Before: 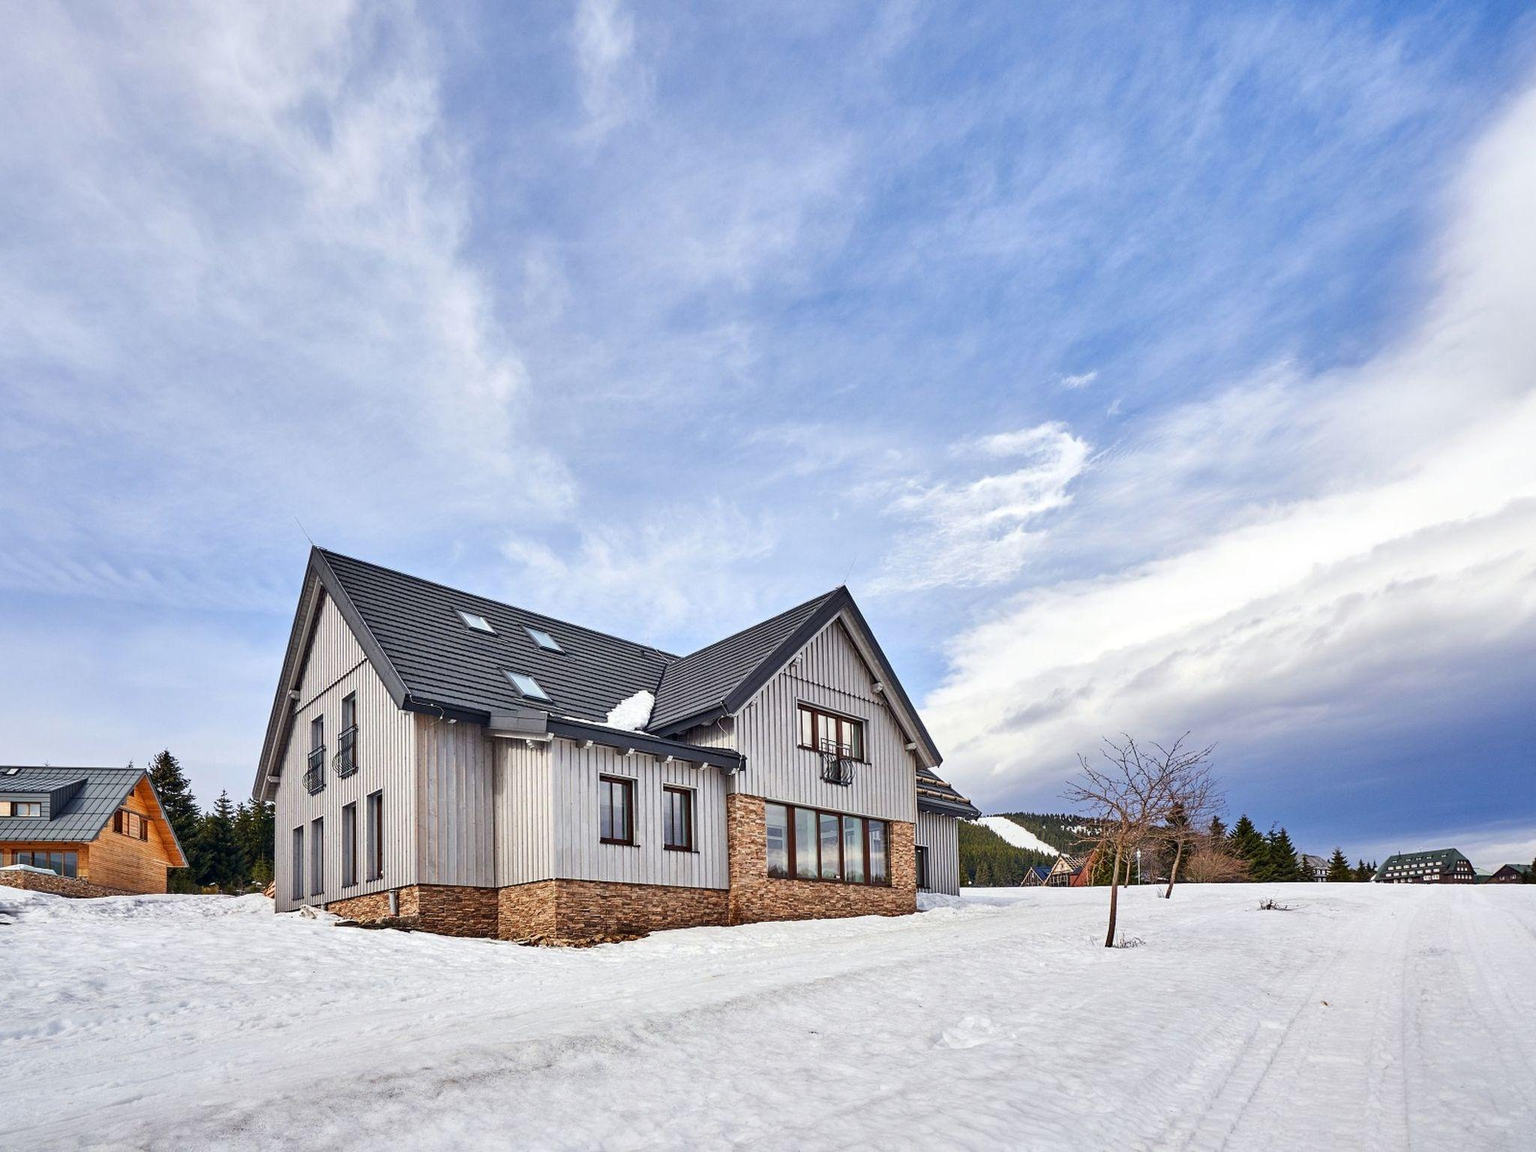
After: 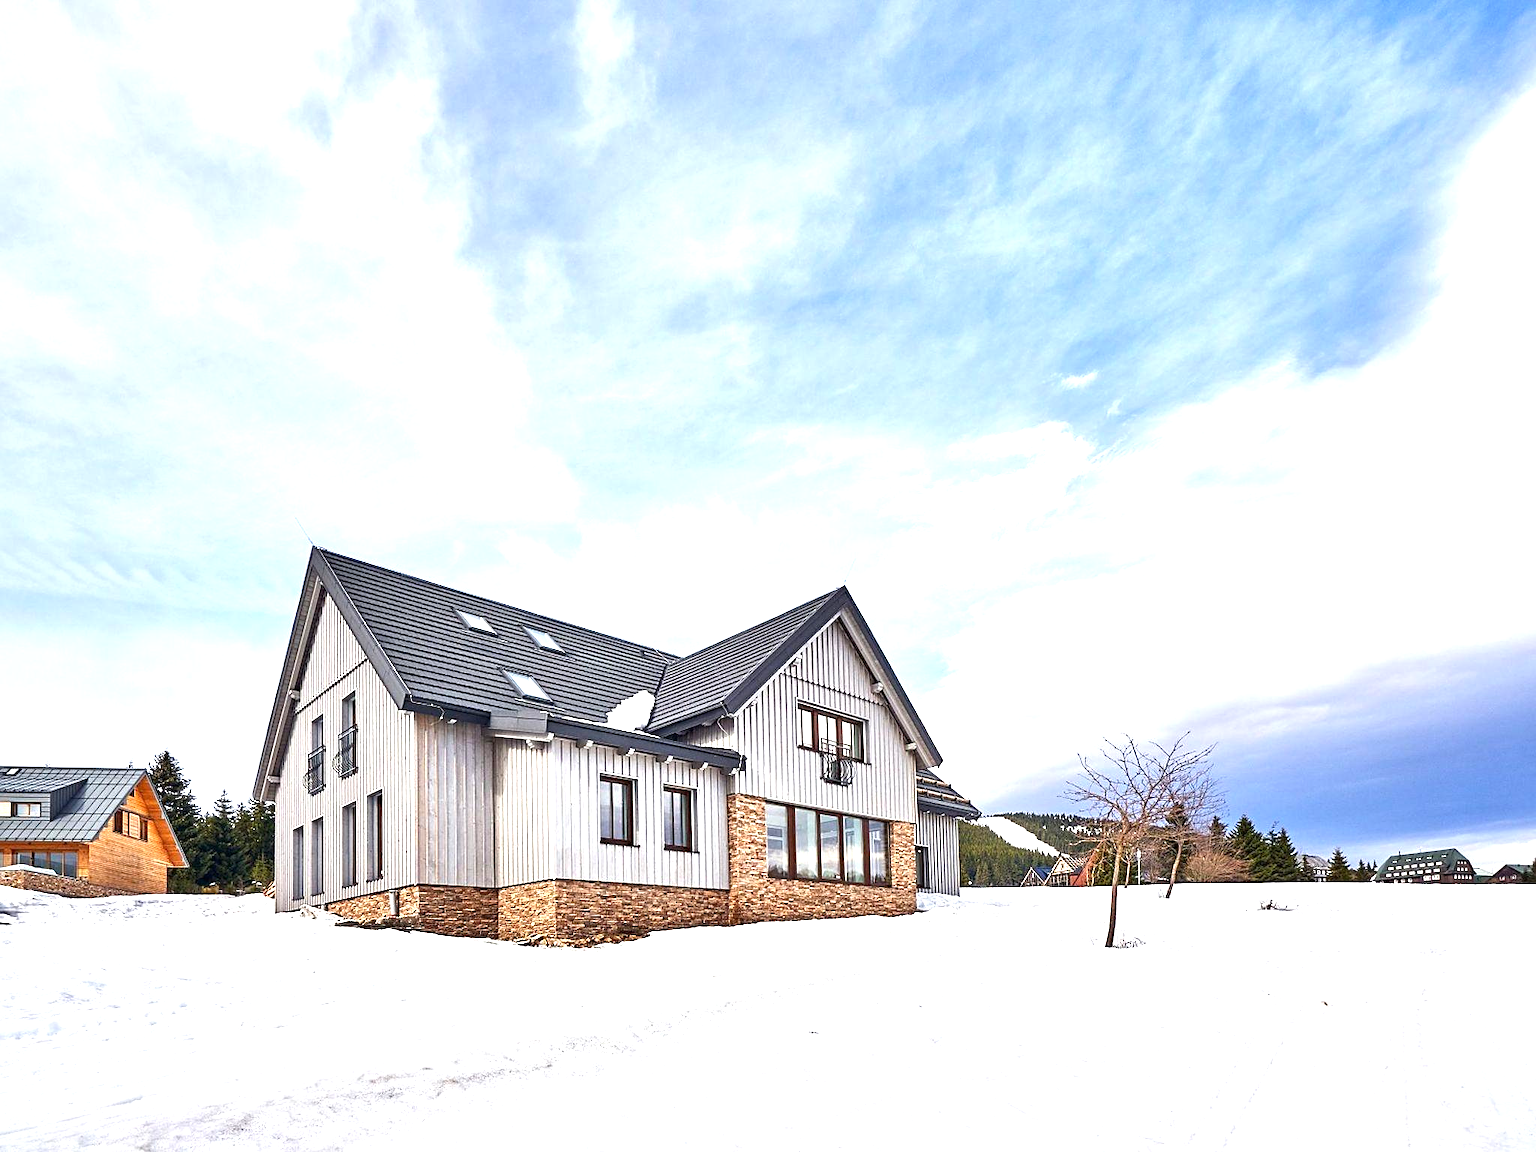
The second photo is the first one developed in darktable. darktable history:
exposure: exposure 1 EV, compensate highlight preservation false
local contrast: mode bilateral grid, contrast 100, coarseness 100, detail 108%, midtone range 0.2
rotate and perspective: automatic cropping original format, crop left 0, crop top 0
sharpen: radius 1.864, amount 0.398, threshold 1.271
